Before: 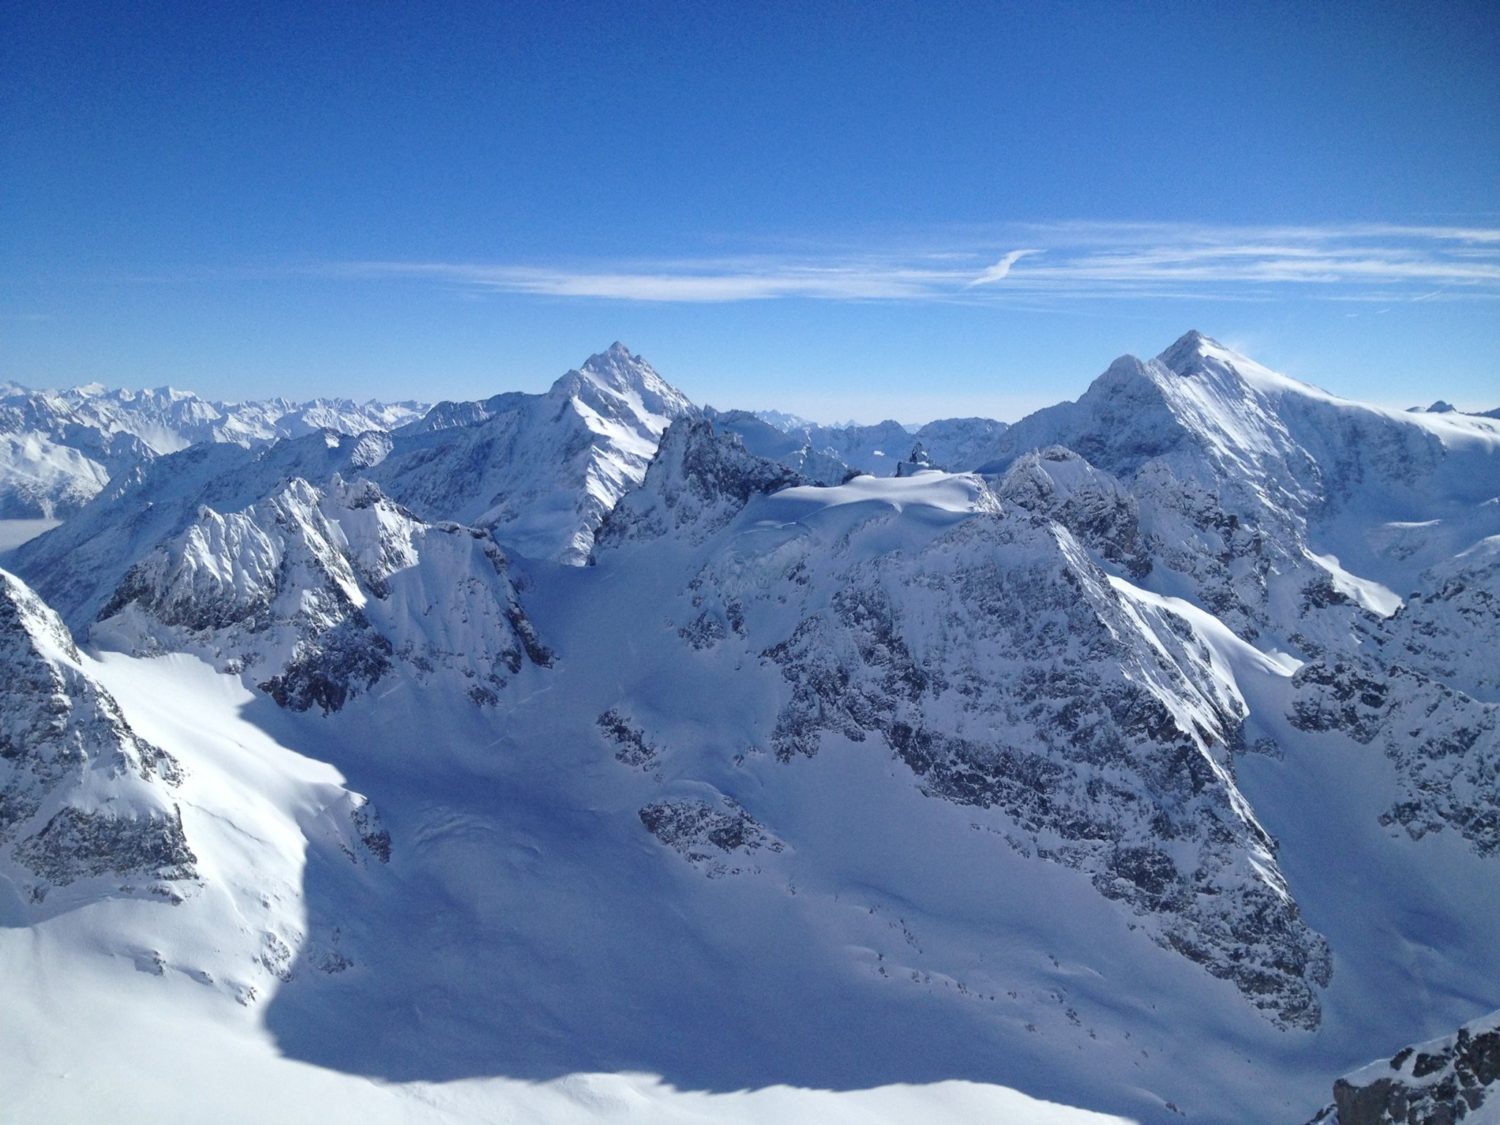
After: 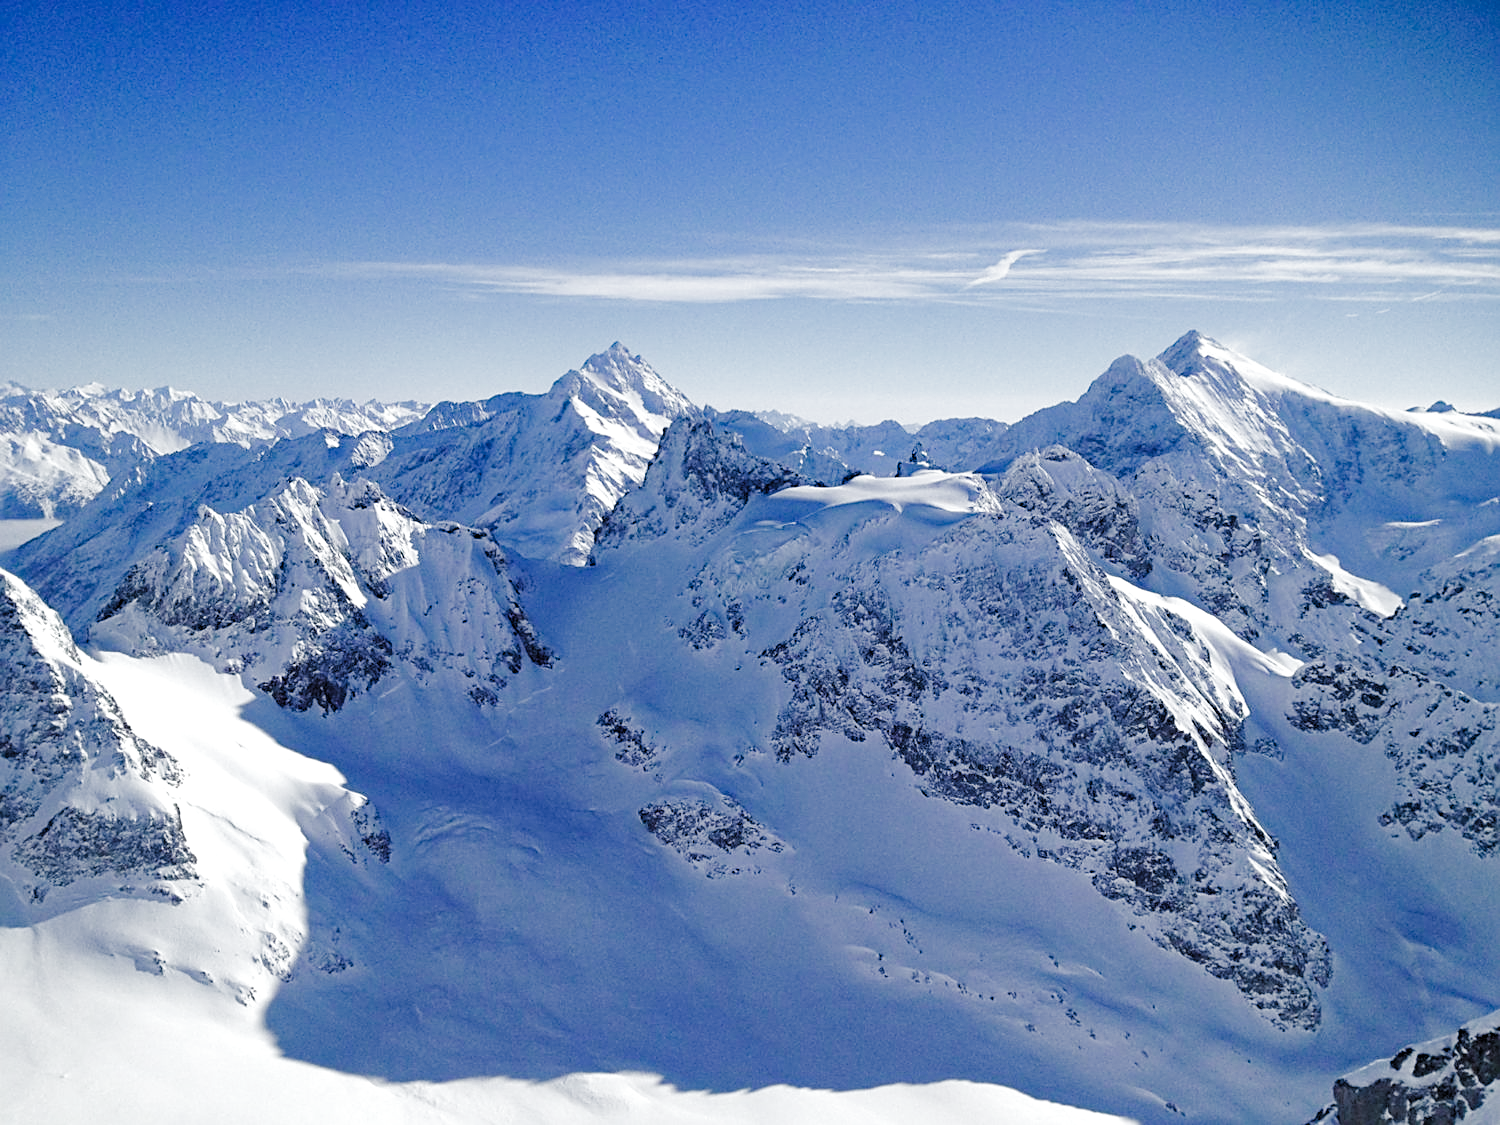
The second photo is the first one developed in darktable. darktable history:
sharpen: on, module defaults
color zones: curves: ch0 [(0, 0.5) (0.143, 0.5) (0.286, 0.5) (0.429, 0.495) (0.571, 0.437) (0.714, 0.44) (0.857, 0.496) (1, 0.5)]
haze removal: strength 0.25, distance 0.25, compatibility mode true, adaptive false
contrast equalizer: y [[0.518, 0.517, 0.501, 0.5, 0.5, 0.5], [0.5 ×6], [0.5 ×6], [0 ×6], [0 ×6]]
filmic: grey point source 9.4, black point source -8.89, white point source 3.19, grey point target 18, white point target 100, output power 2.2, latitude stops 2, contrast 1.65, saturation 100, global saturation 100
